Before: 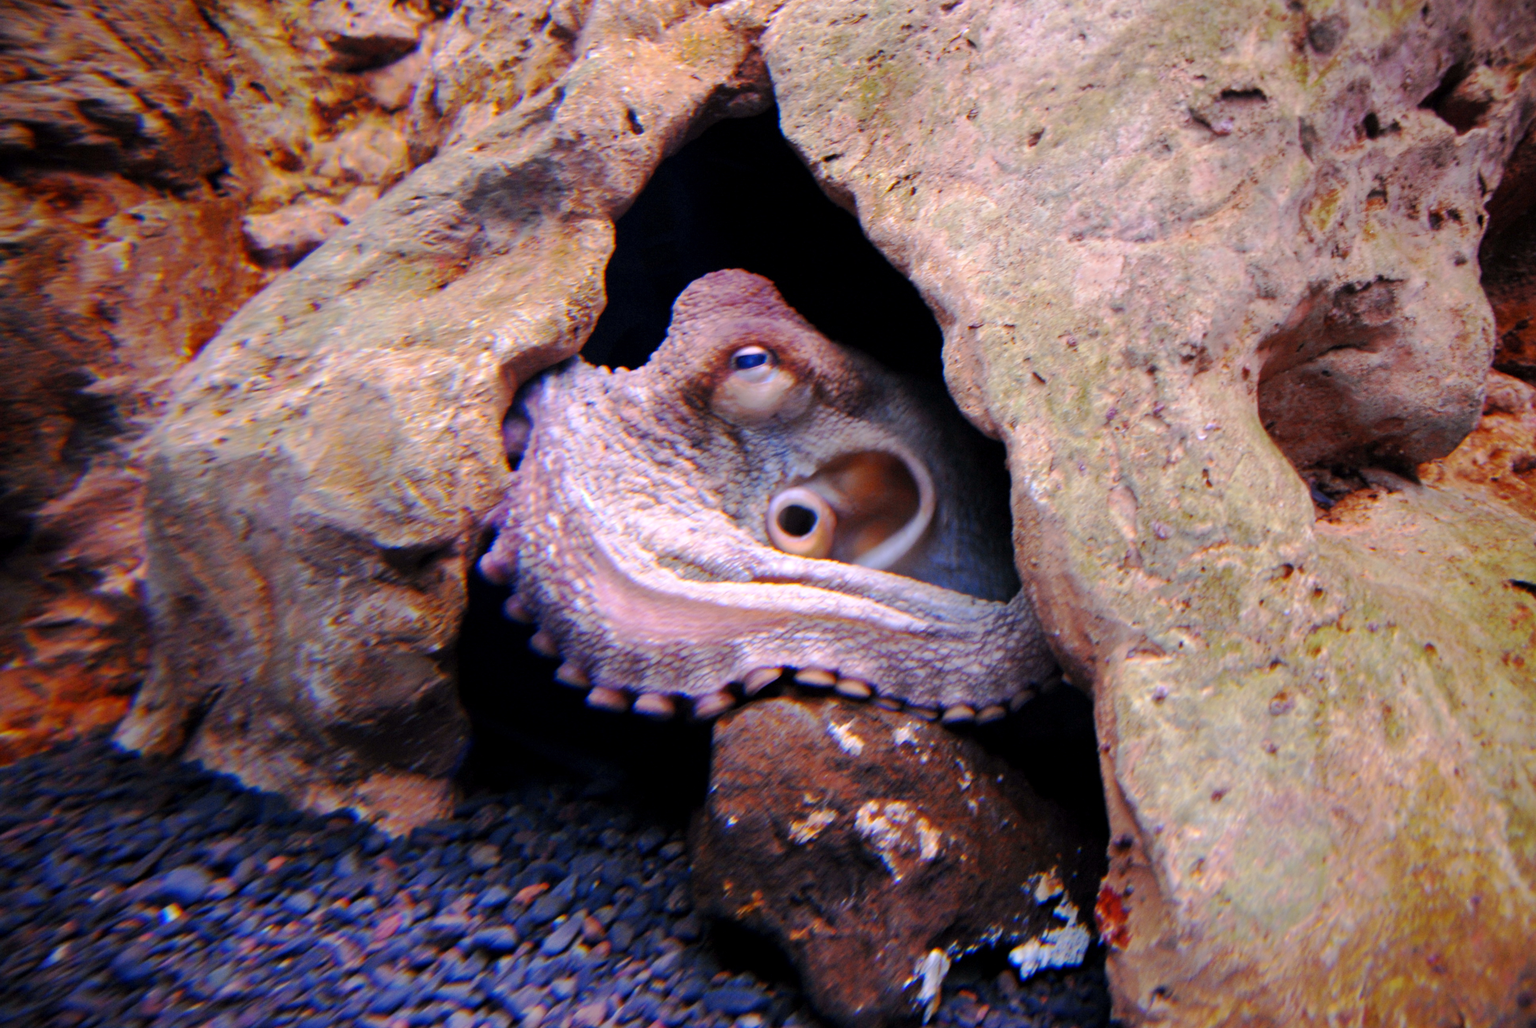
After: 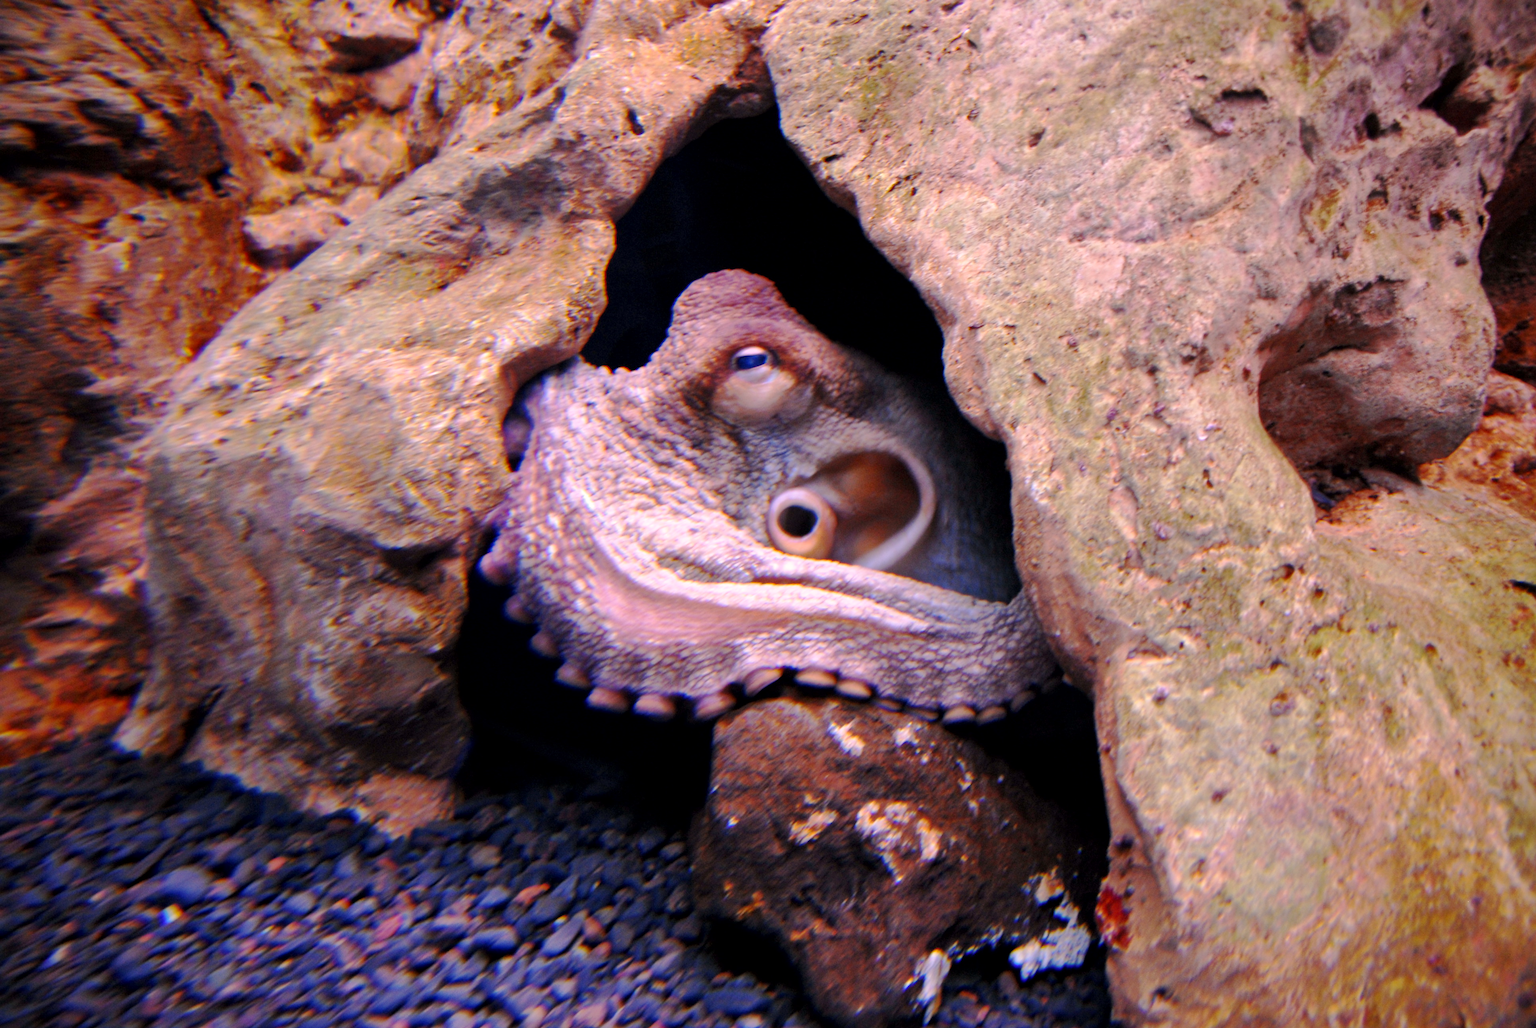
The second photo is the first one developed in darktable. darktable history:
local contrast: mode bilateral grid, contrast 20, coarseness 50, detail 120%, midtone range 0.2
color correction: highlights a* 7.34, highlights b* 4.37
tone equalizer: -7 EV 0.18 EV, -6 EV 0.12 EV, -5 EV 0.08 EV, -4 EV 0.04 EV, -2 EV -0.02 EV, -1 EV -0.04 EV, +0 EV -0.06 EV, luminance estimator HSV value / RGB max
